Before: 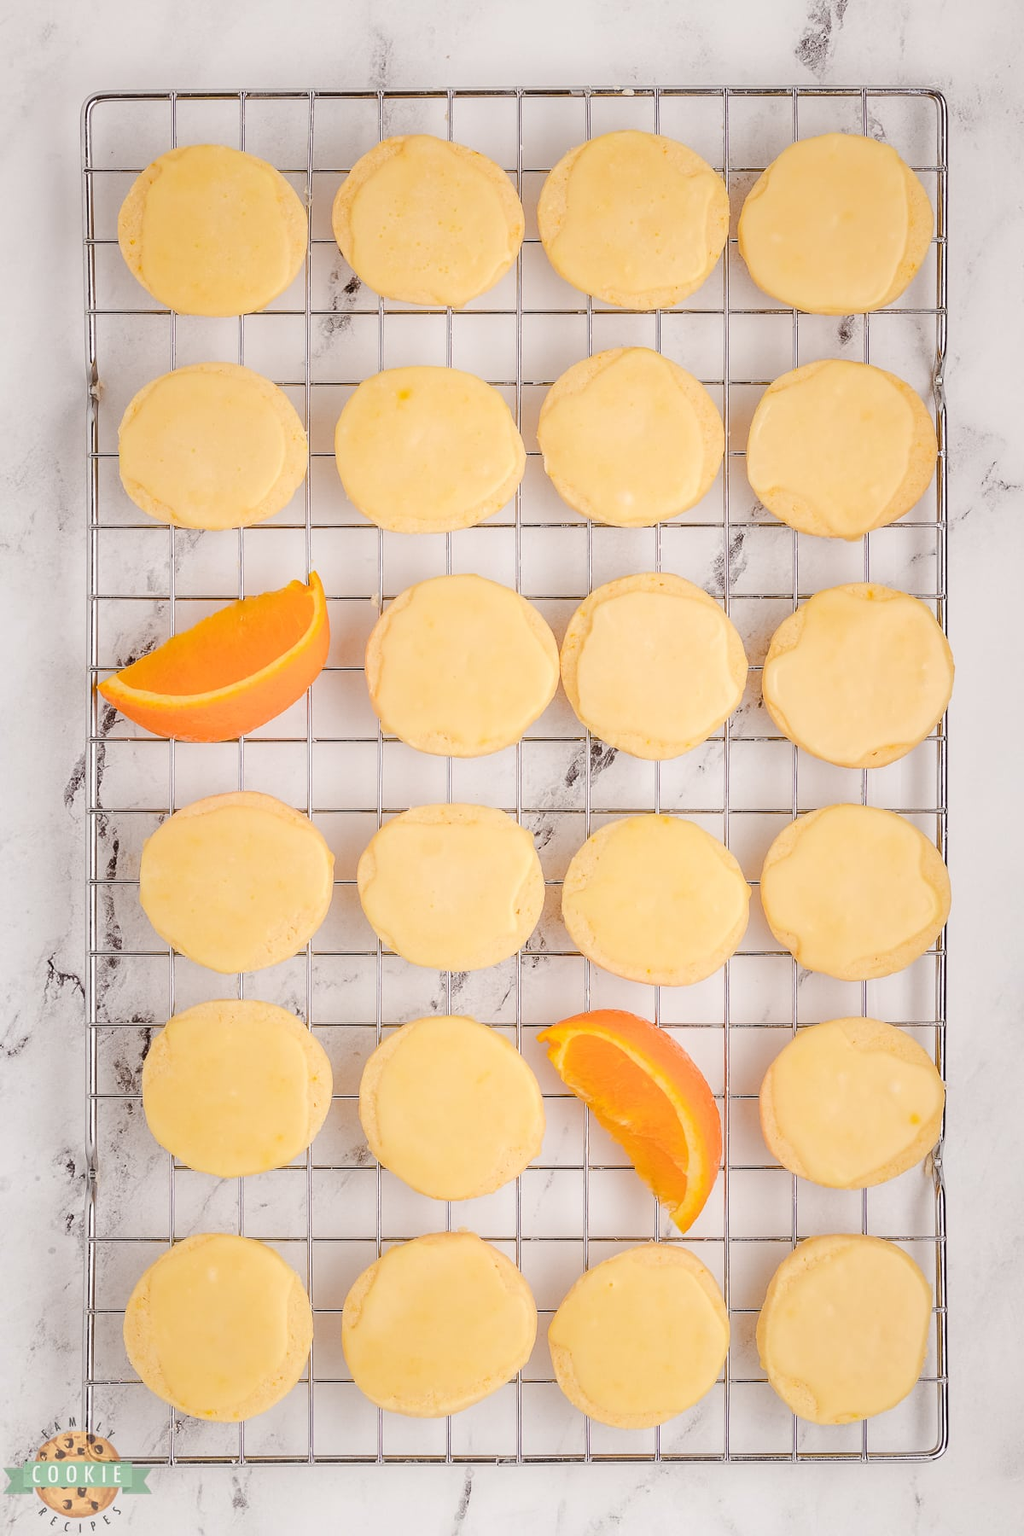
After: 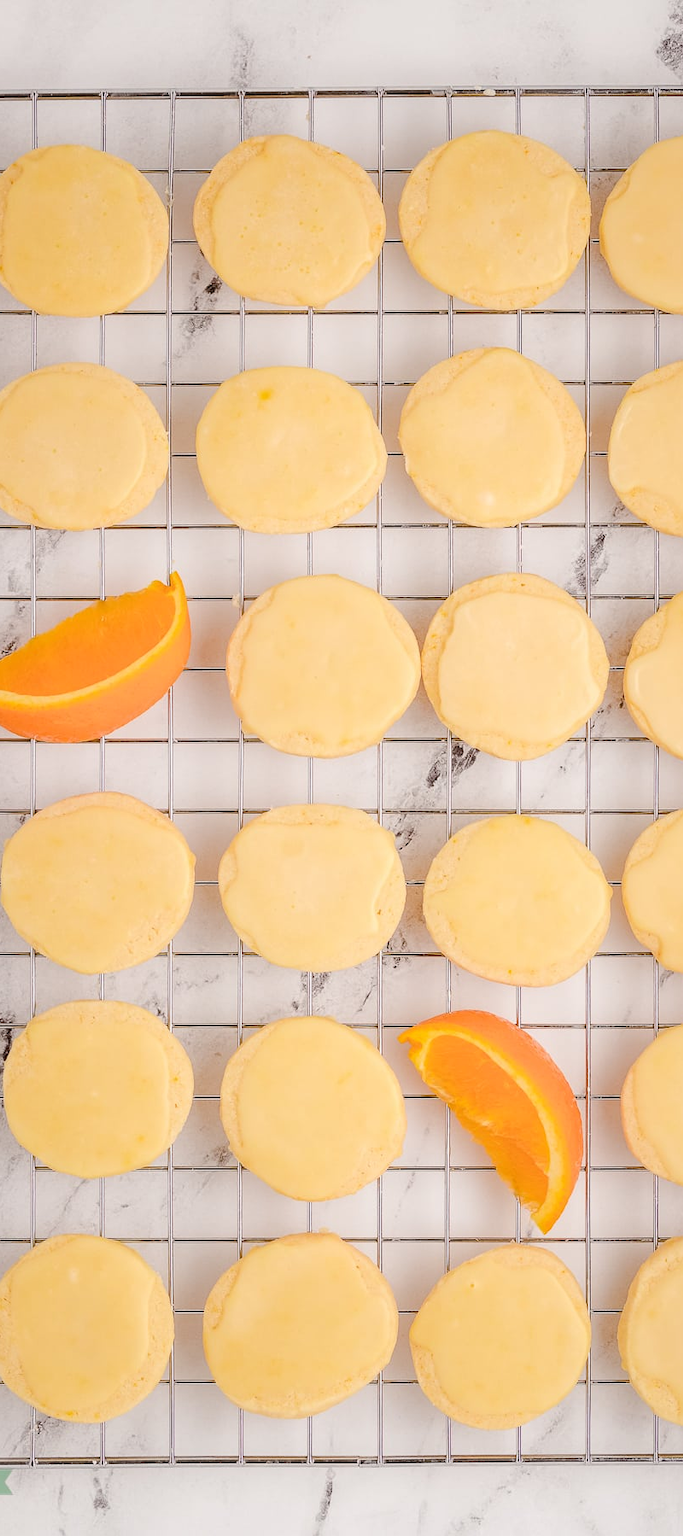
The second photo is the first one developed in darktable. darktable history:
crop and rotate: left 13.598%, right 19.607%
tone equalizer: -8 EV 0.033 EV
